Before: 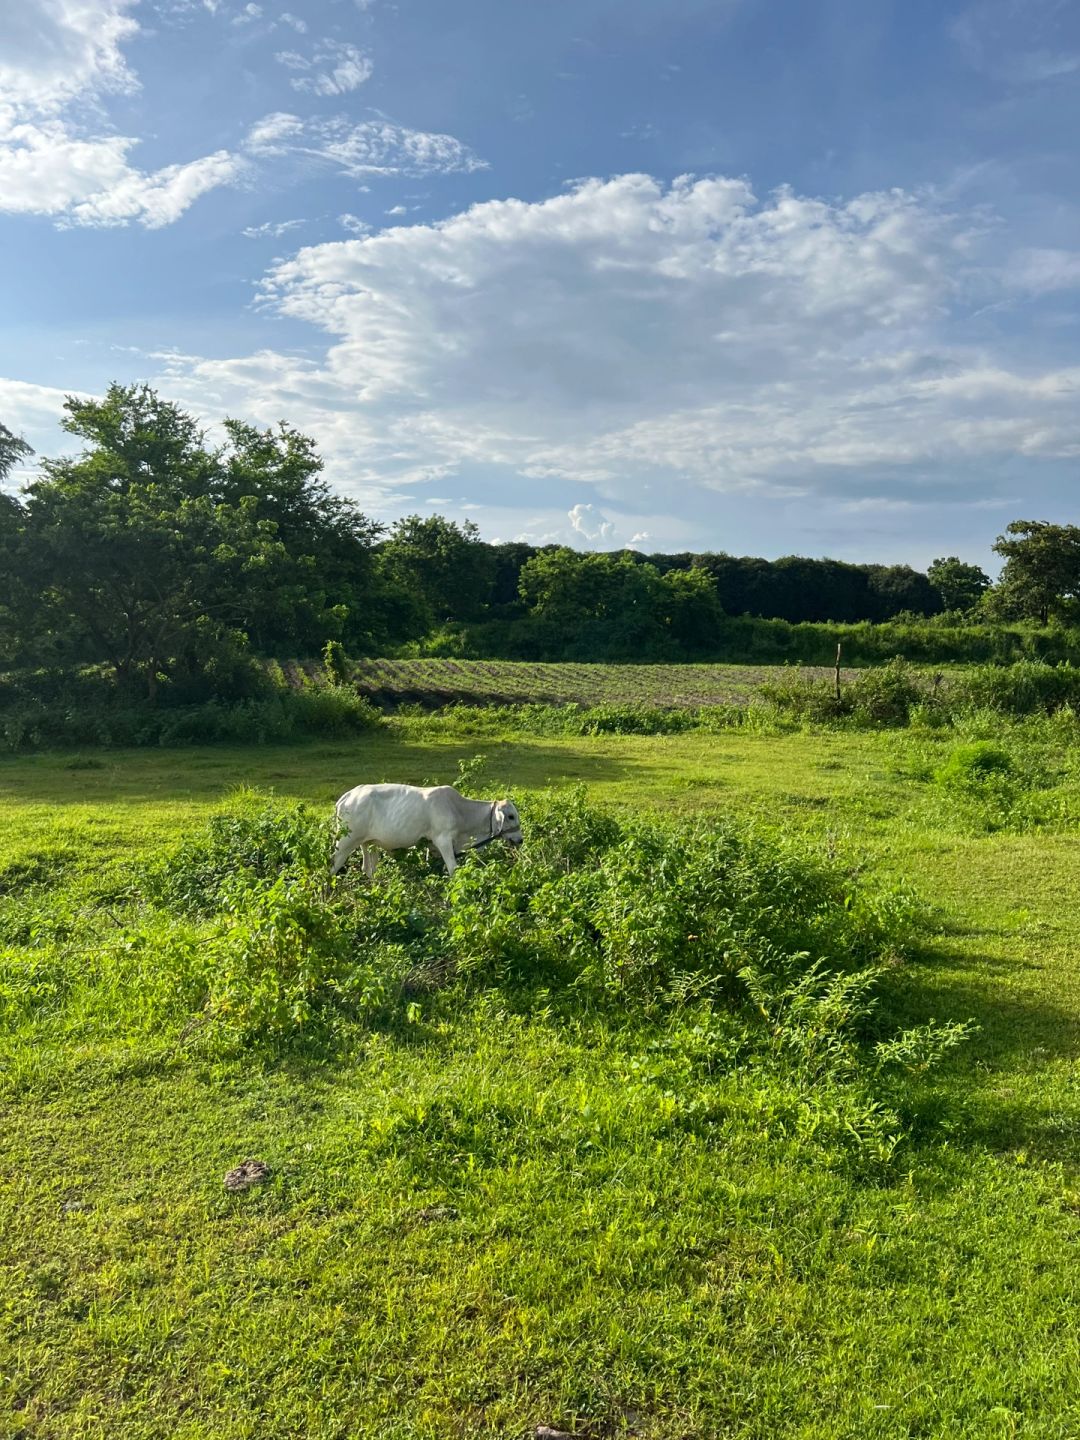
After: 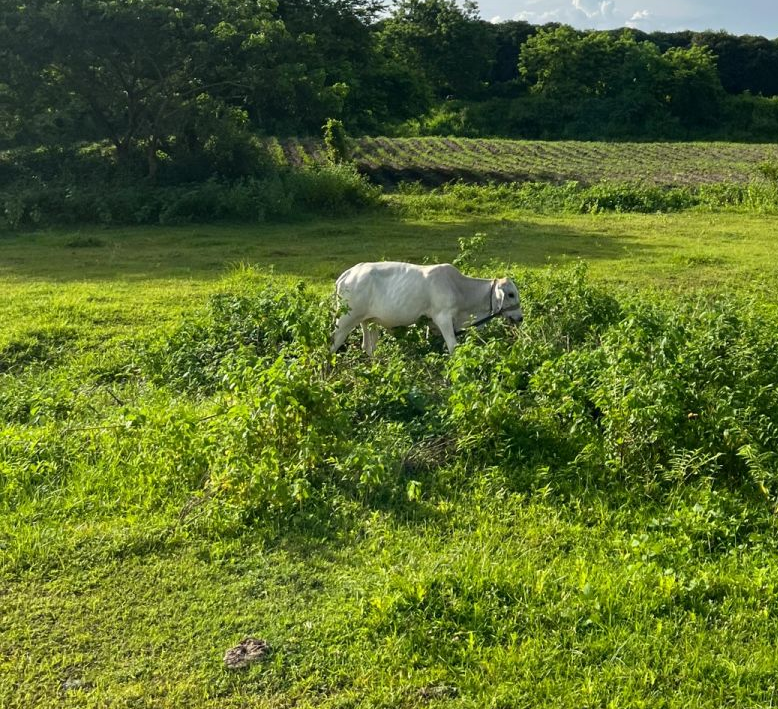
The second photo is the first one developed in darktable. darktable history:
crop: top 36.255%, right 27.941%, bottom 14.484%
